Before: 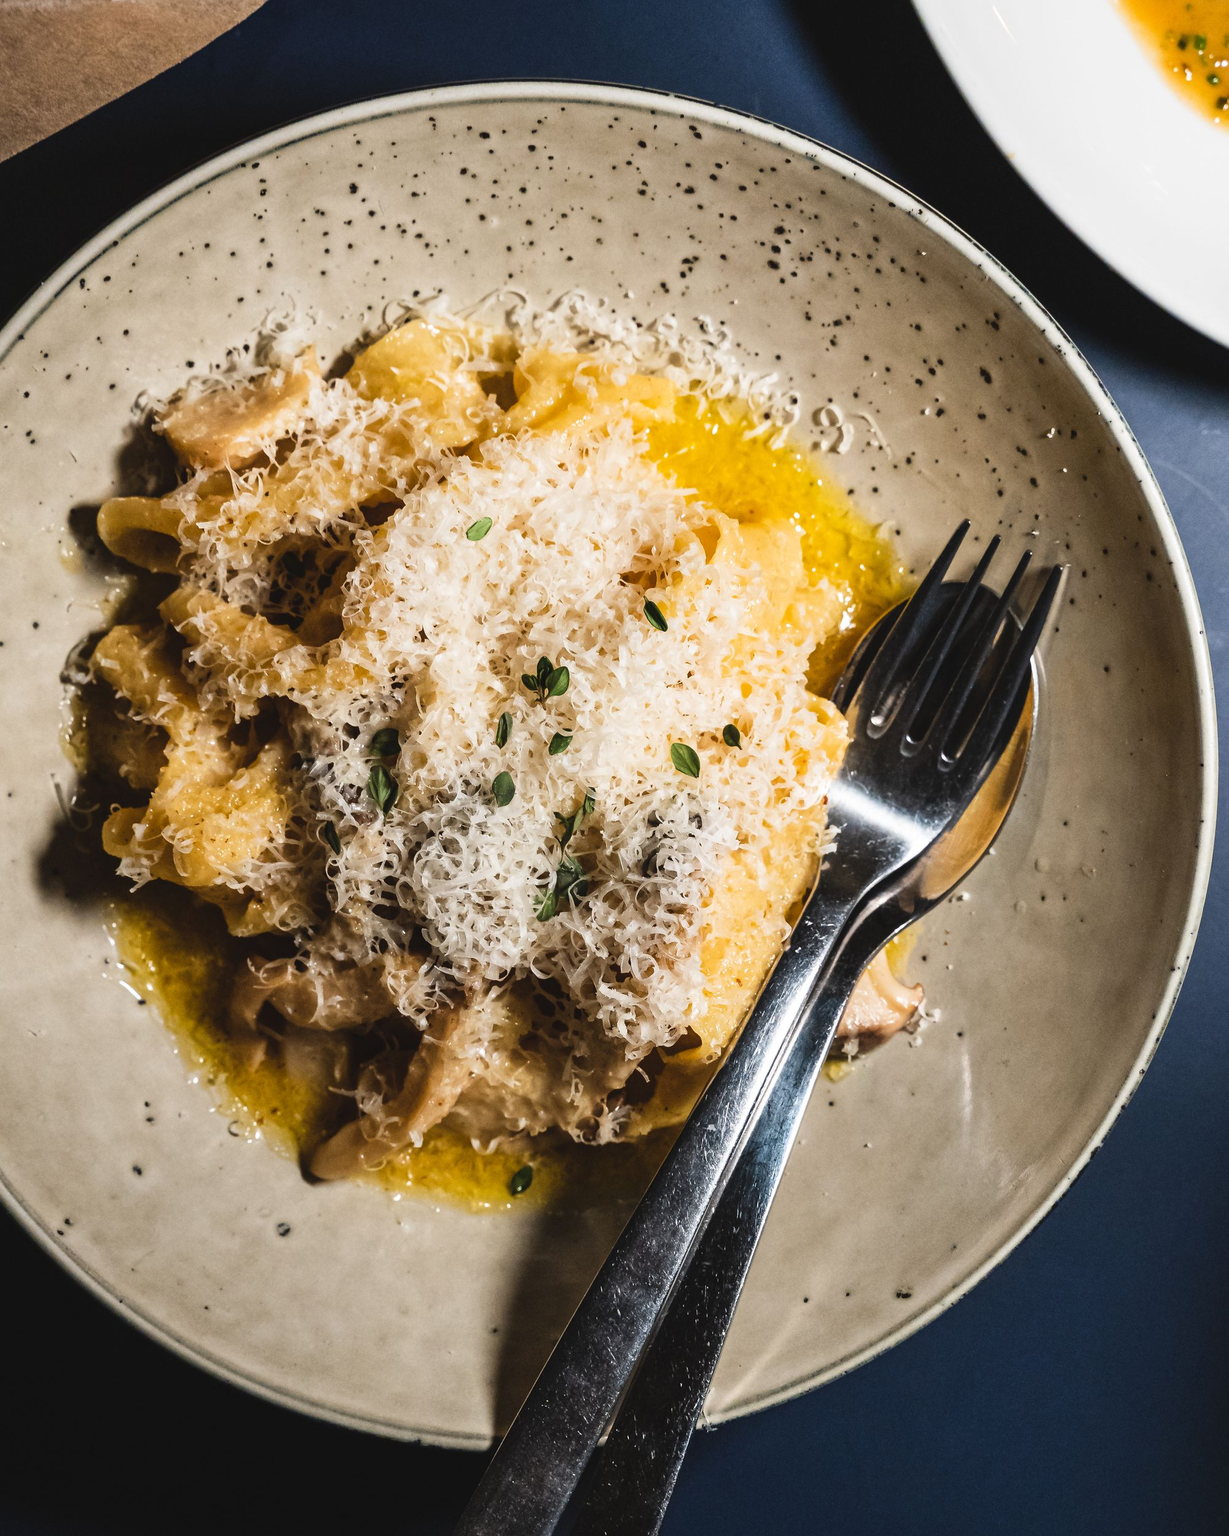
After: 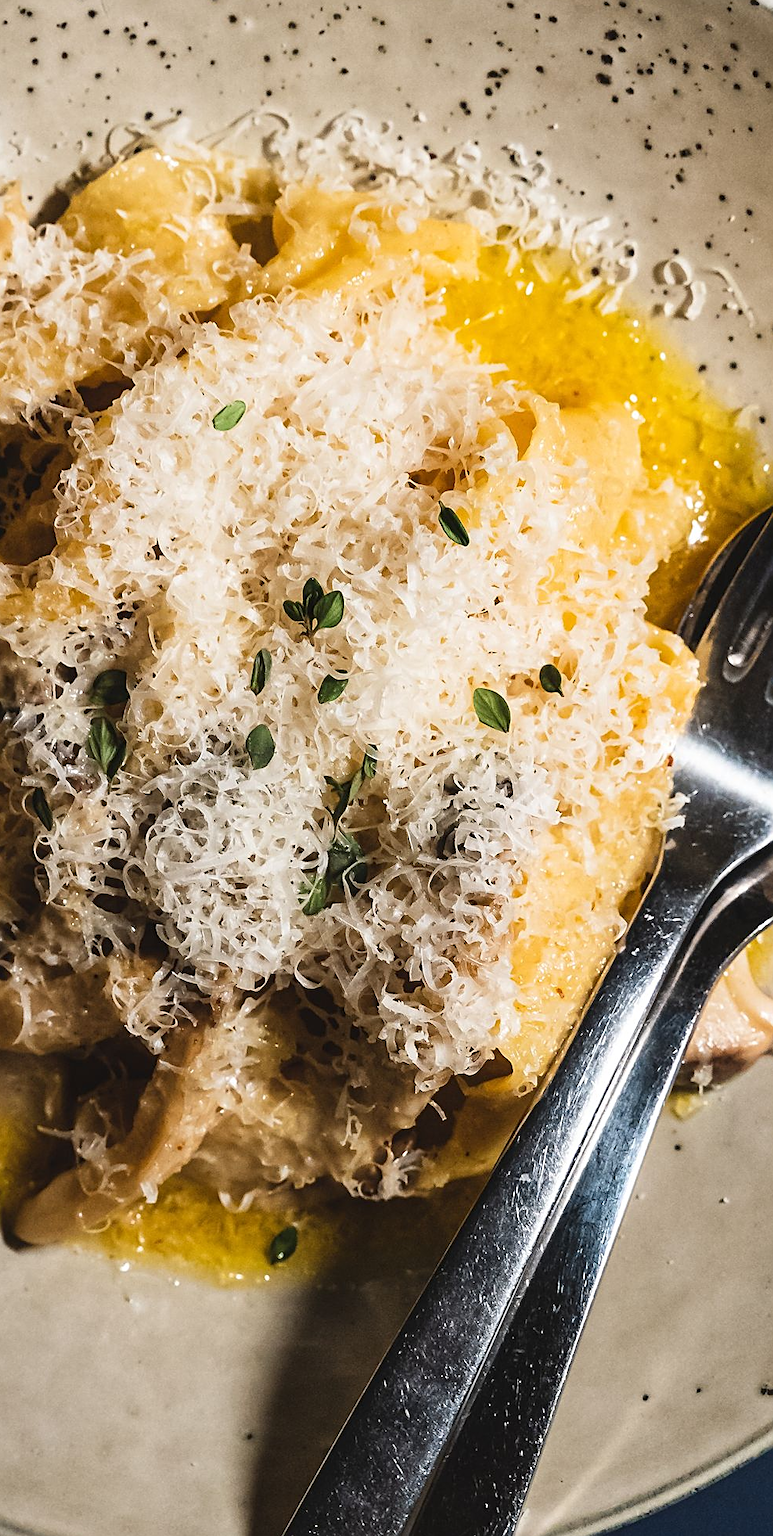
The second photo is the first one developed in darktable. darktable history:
sharpen: on, module defaults
crop and rotate: angle 0.02°, left 24.353%, top 13.219%, right 26.156%, bottom 8.224%
